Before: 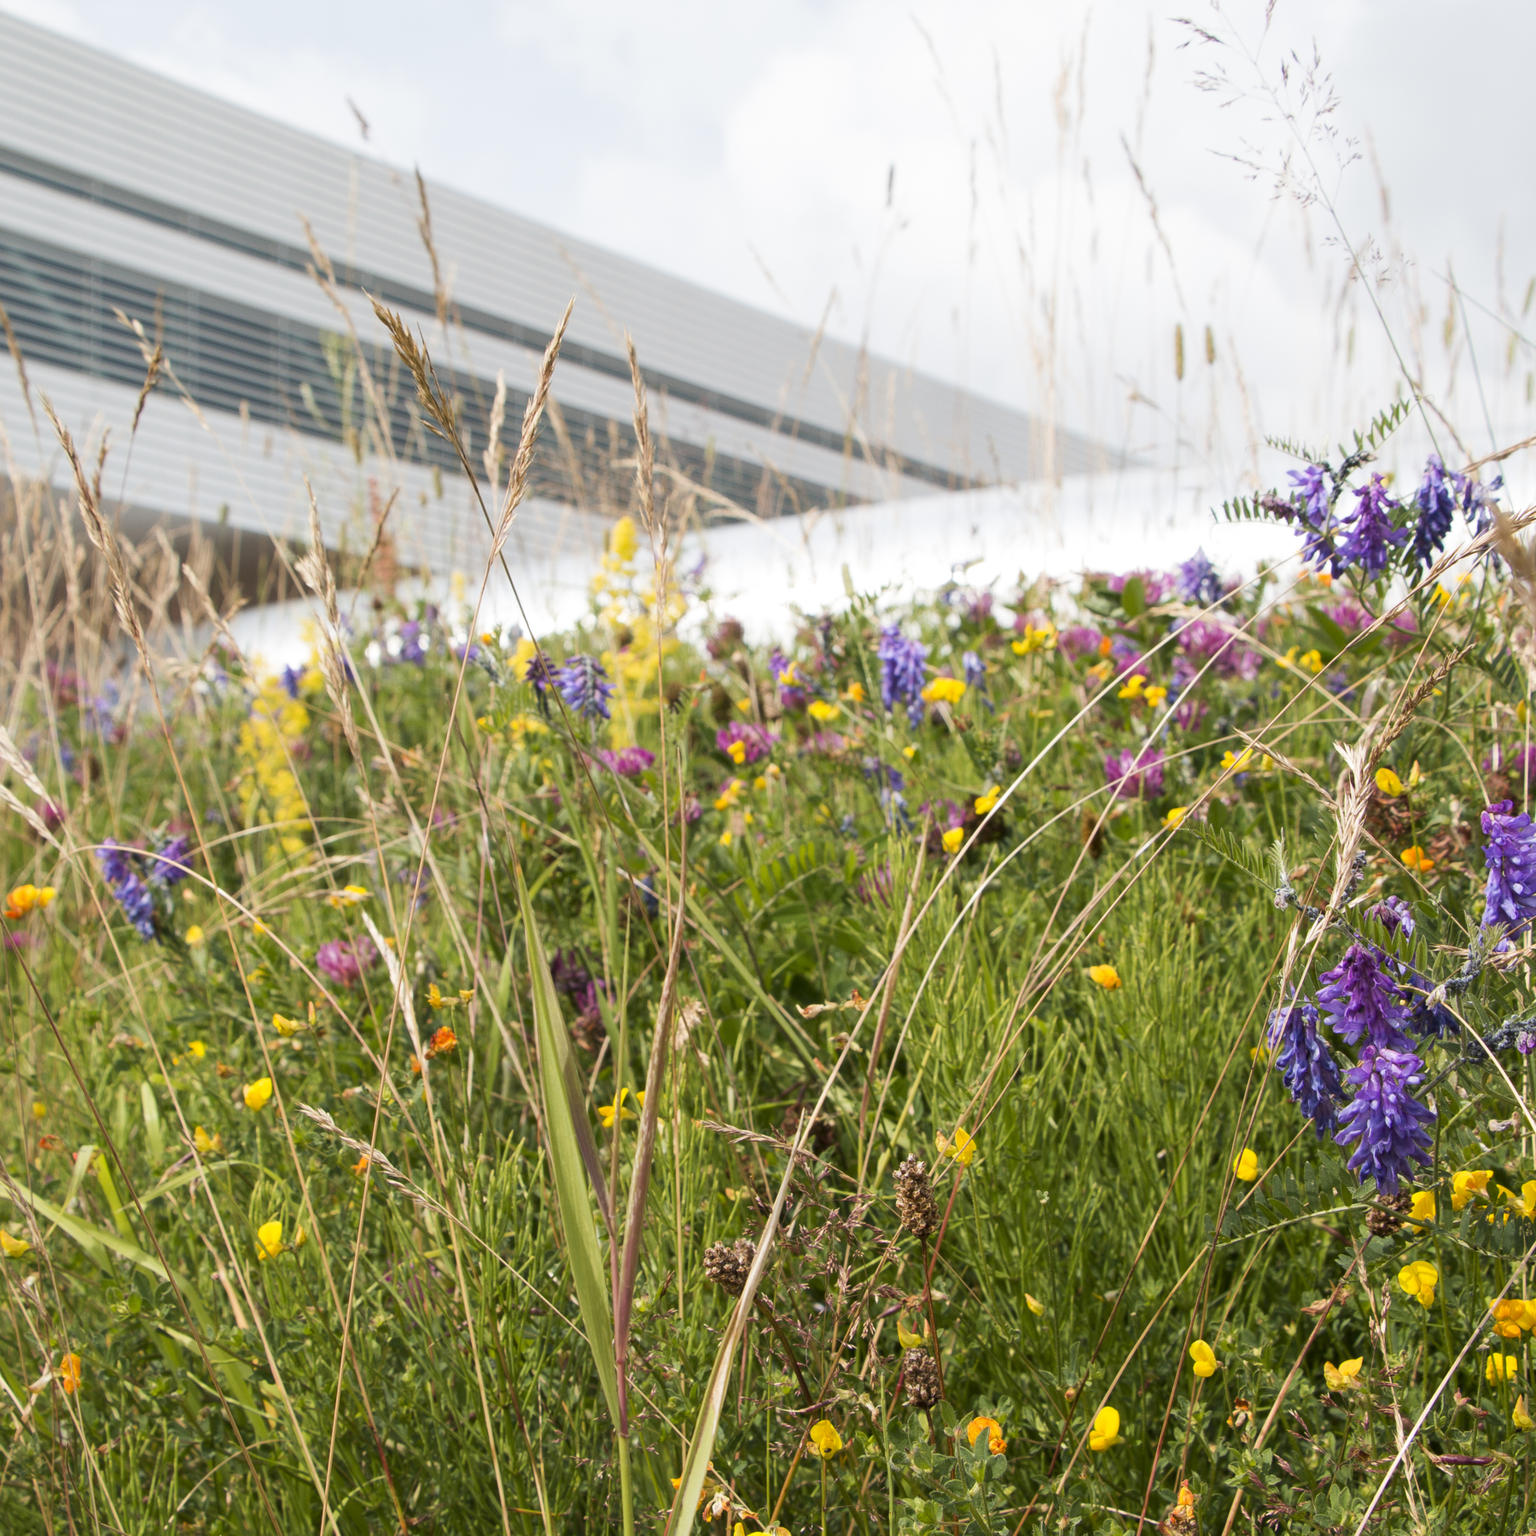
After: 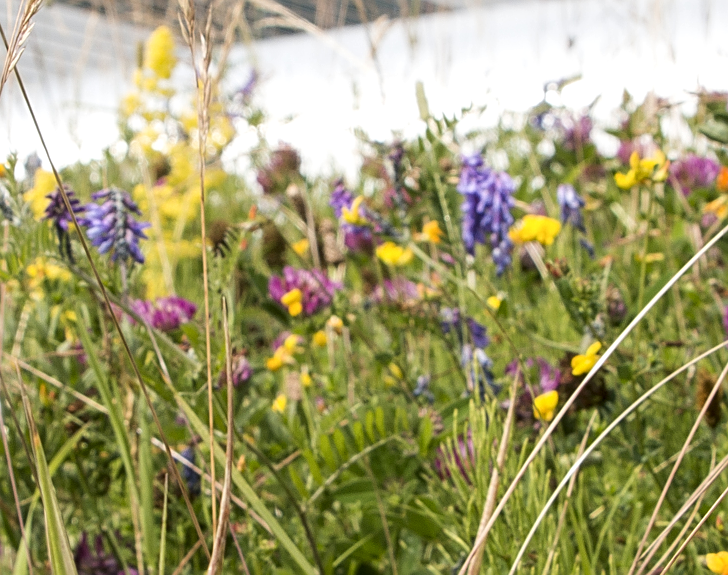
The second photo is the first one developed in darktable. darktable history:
sharpen: on, module defaults
local contrast: on, module defaults
crop: left 31.751%, top 32.172%, right 27.8%, bottom 35.83%
